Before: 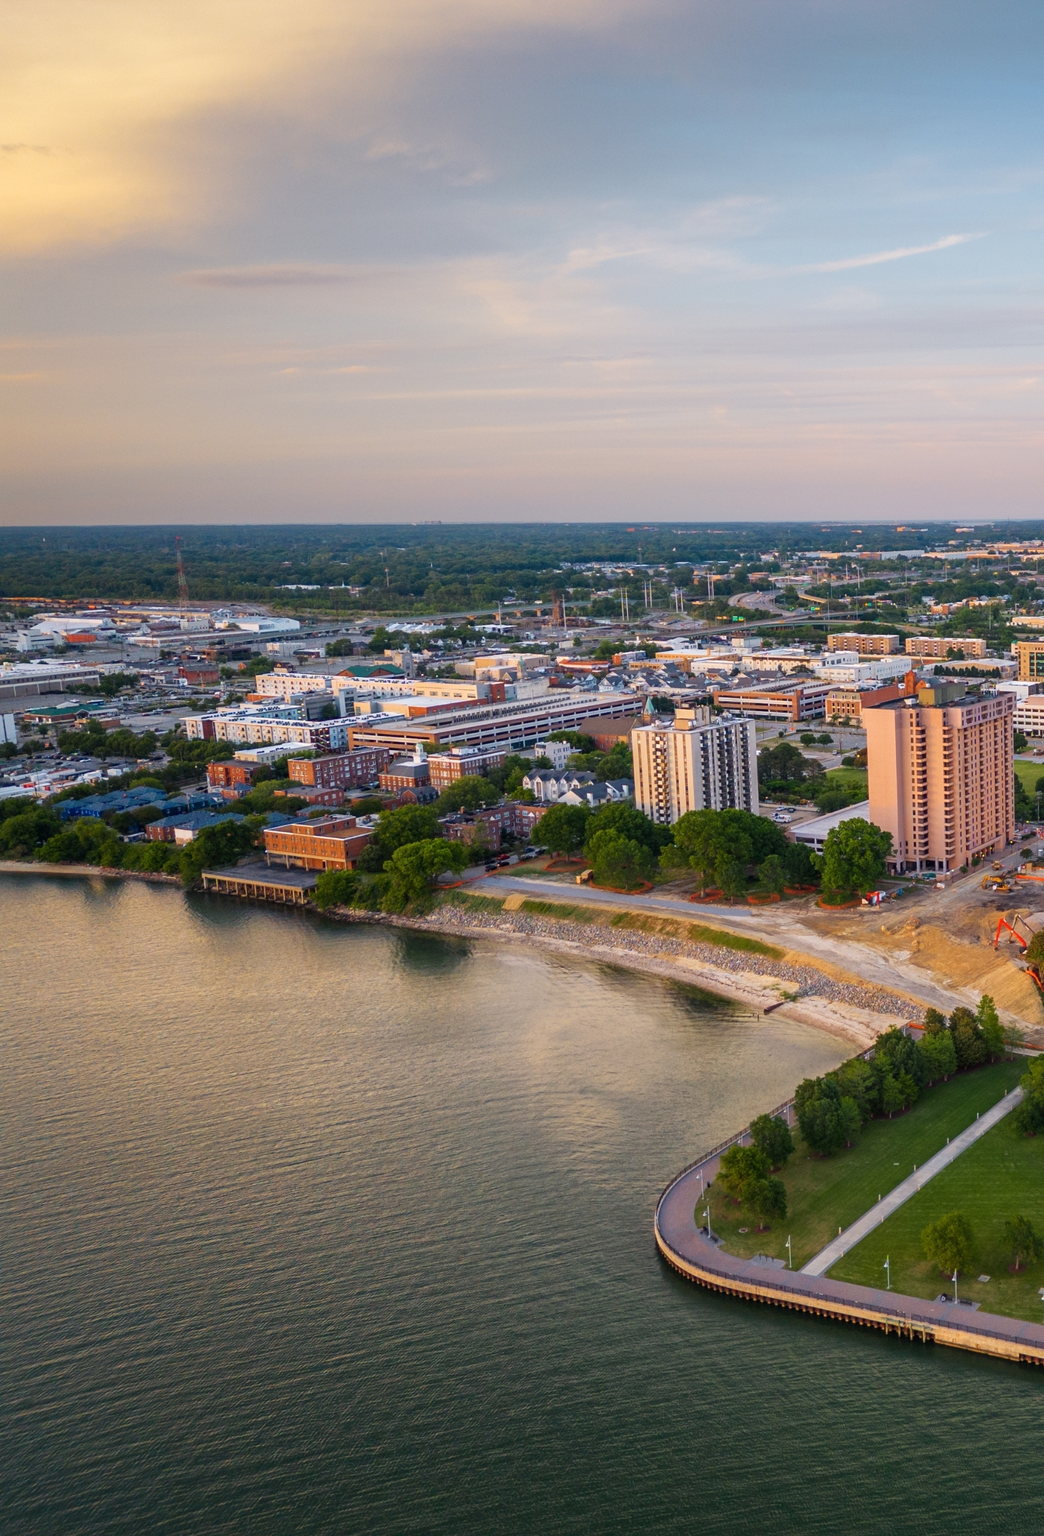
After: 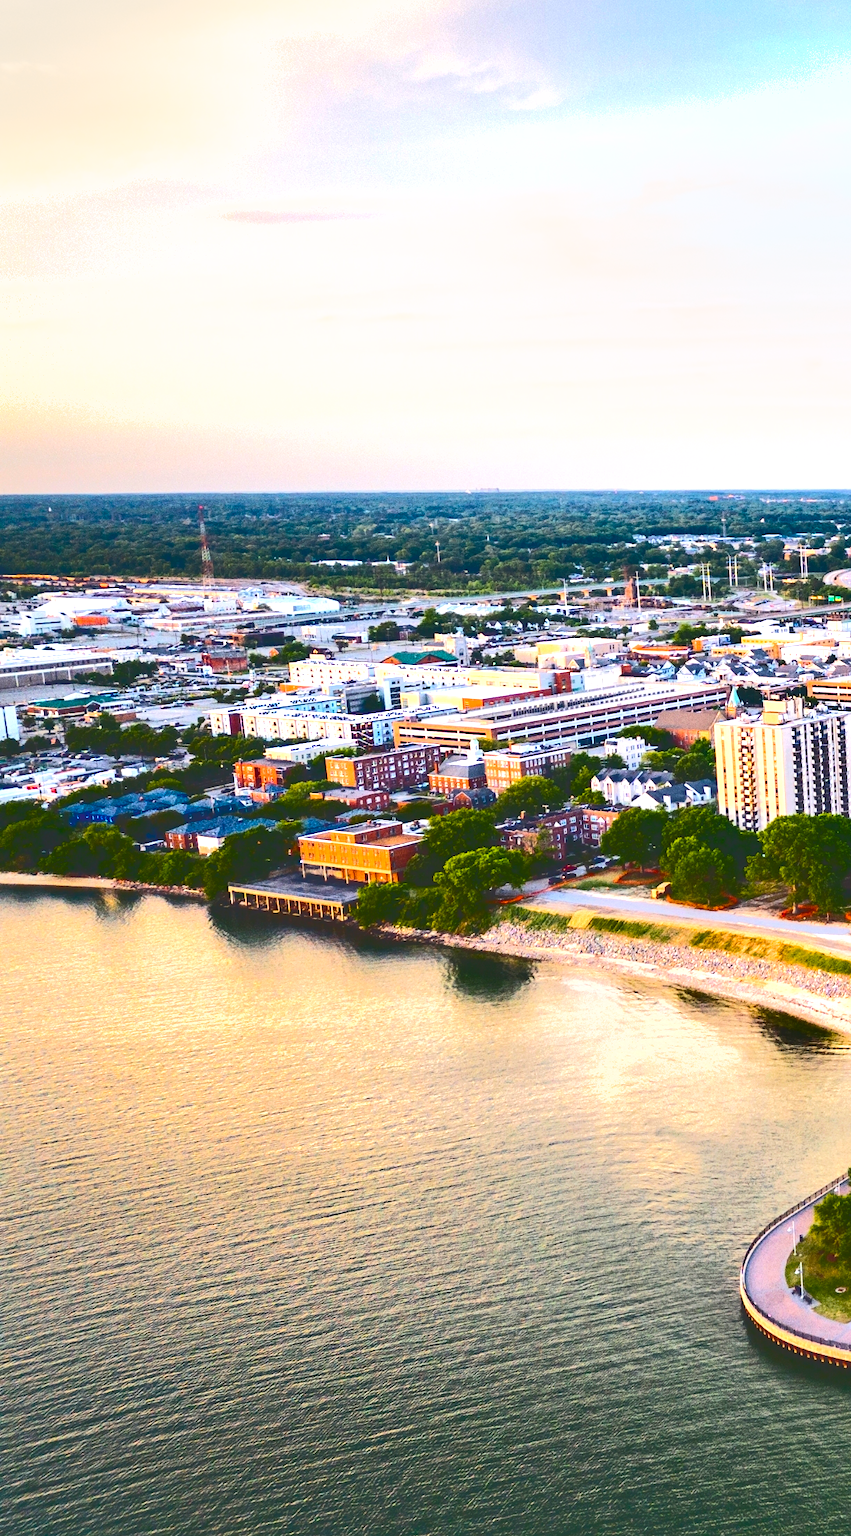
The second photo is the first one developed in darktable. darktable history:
color balance rgb: perceptual saturation grading › global saturation 0.856%, perceptual saturation grading › highlights -17.195%, perceptual saturation grading › mid-tones 32.752%, perceptual saturation grading › shadows 50.501%, perceptual brilliance grading › global brilliance 29.557%, perceptual brilliance grading › highlights 12.431%, perceptual brilliance grading › mid-tones 23.325%
crop: top 5.812%, right 27.844%, bottom 5.681%
tone curve: curves: ch0 [(0, 0) (0.003, 0.184) (0.011, 0.184) (0.025, 0.189) (0.044, 0.192) (0.069, 0.194) (0.1, 0.2) (0.136, 0.202) (0.177, 0.206) (0.224, 0.214) (0.277, 0.243) (0.335, 0.297) (0.399, 0.39) (0.468, 0.508) (0.543, 0.653) (0.623, 0.754) (0.709, 0.834) (0.801, 0.887) (0.898, 0.925) (1, 1)], color space Lab, independent channels, preserve colors none
shadows and highlights: soften with gaussian
